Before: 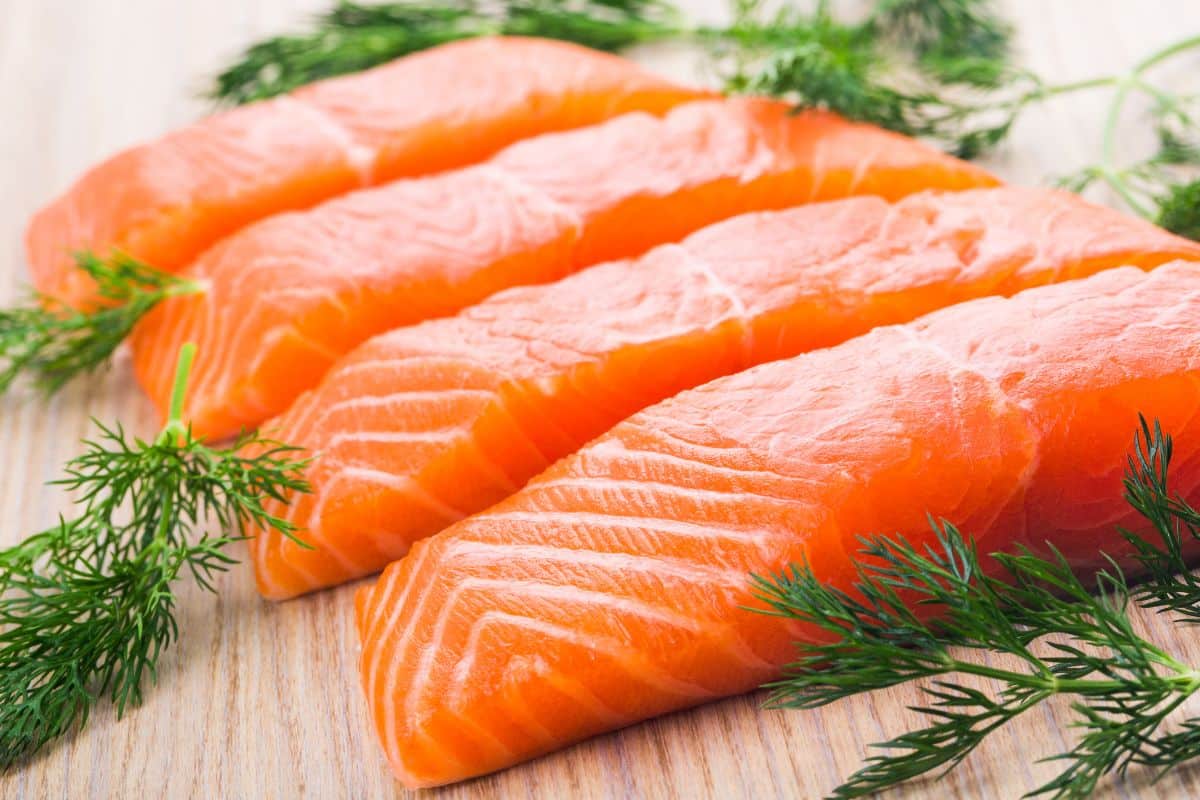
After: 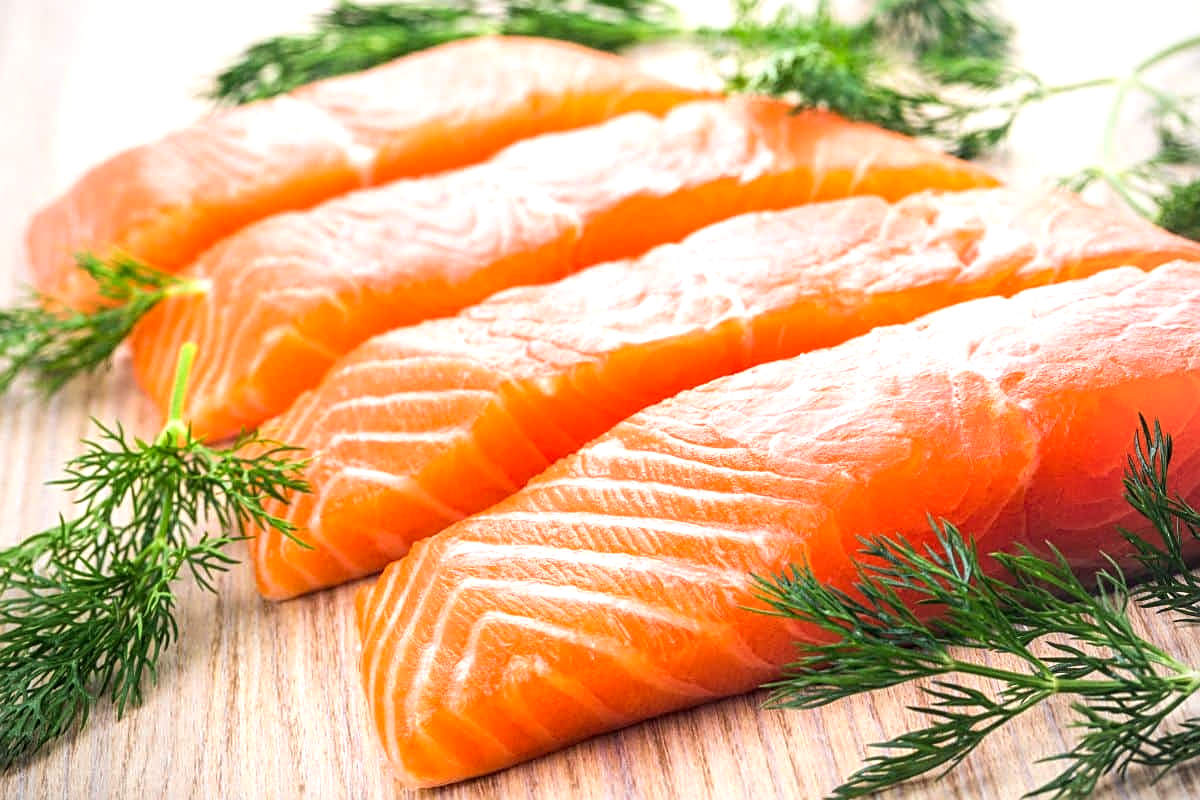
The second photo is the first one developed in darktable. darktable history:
local contrast: on, module defaults
exposure: black level correction 0, exposure 0.5 EV, compensate highlight preservation false
vignetting: fall-off radius 81.94%
sharpen: on, module defaults
